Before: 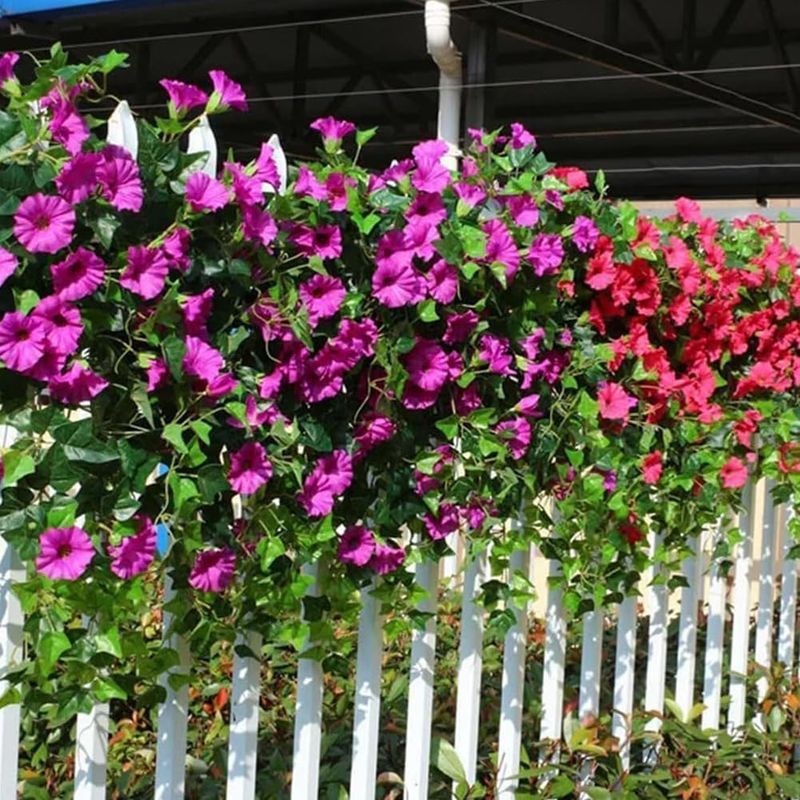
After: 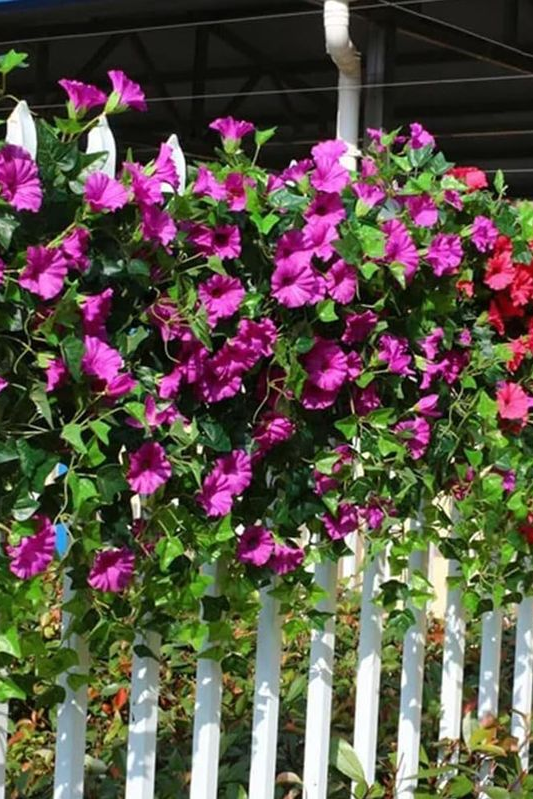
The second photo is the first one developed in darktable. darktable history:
crop and rotate: left 12.648%, right 20.685%
tone equalizer: on, module defaults
